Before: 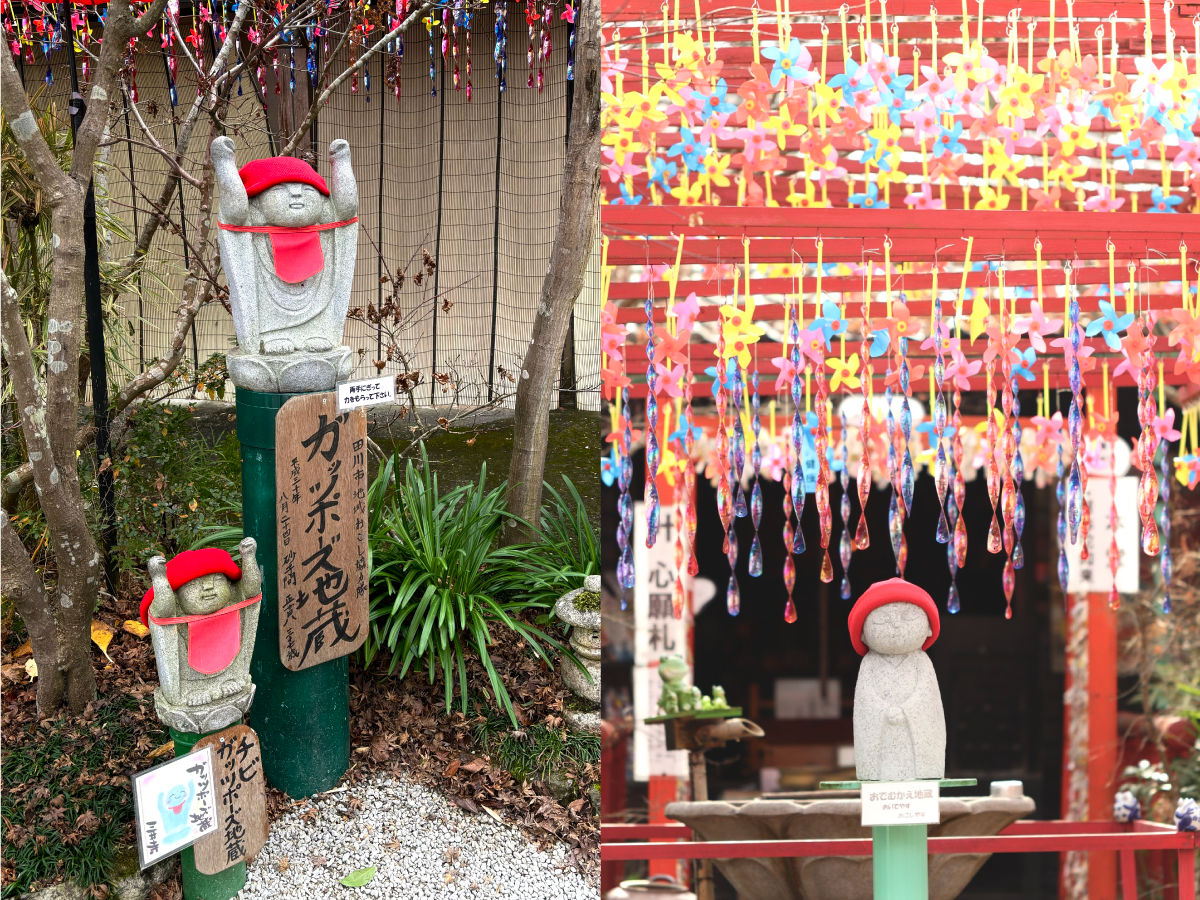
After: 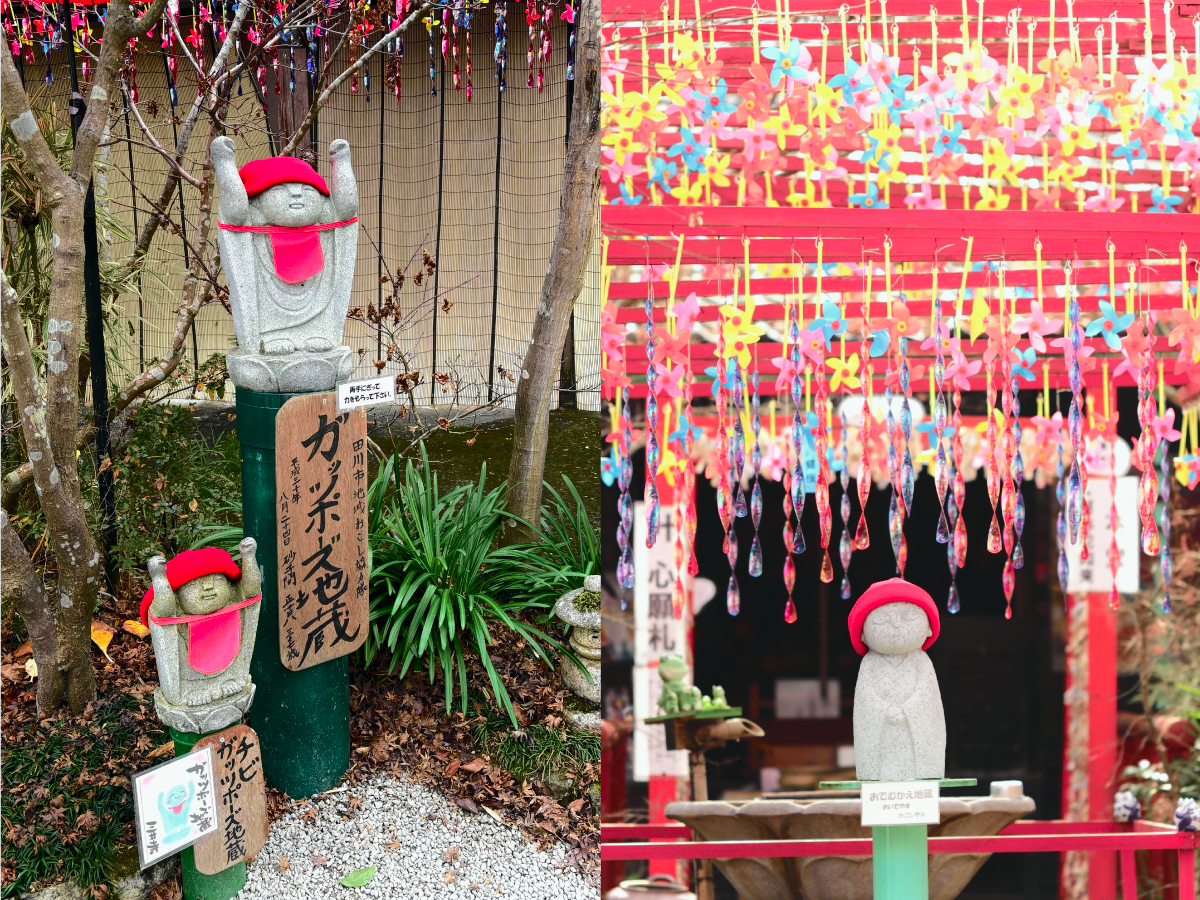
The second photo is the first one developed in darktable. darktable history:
tone curve: curves: ch0 [(0, 0.003) (0.211, 0.174) (0.482, 0.519) (0.843, 0.821) (0.992, 0.971)]; ch1 [(0, 0) (0.276, 0.206) (0.393, 0.364) (0.482, 0.477) (0.506, 0.5) (0.523, 0.523) (0.572, 0.592) (0.635, 0.665) (0.695, 0.759) (1, 1)]; ch2 [(0, 0) (0.438, 0.456) (0.498, 0.497) (0.536, 0.527) (0.562, 0.584) (0.619, 0.602) (0.698, 0.698) (1, 1)], color space Lab, independent channels, preserve colors none
